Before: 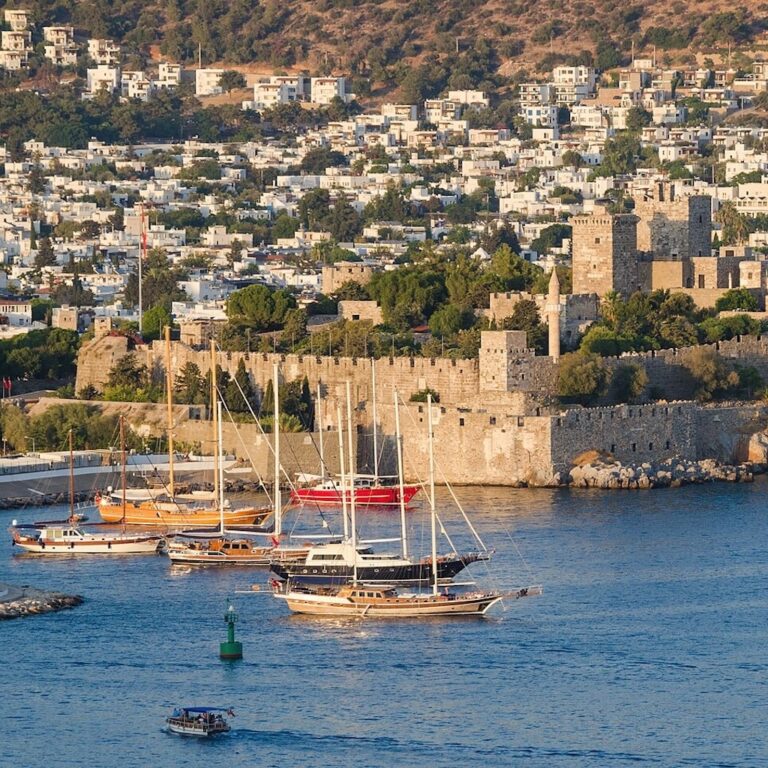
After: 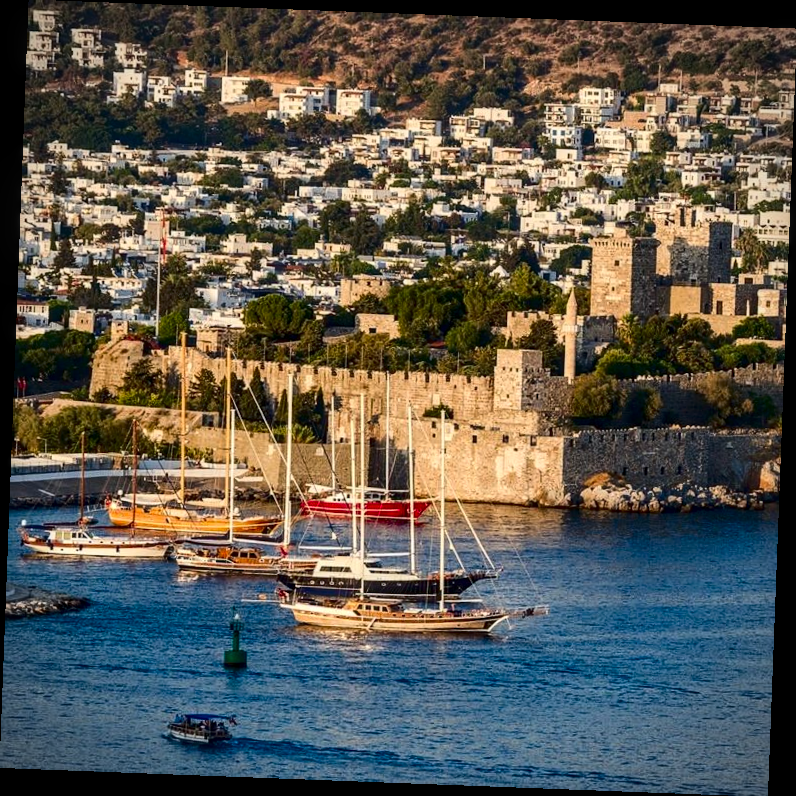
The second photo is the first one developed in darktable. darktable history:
rotate and perspective: rotation 2.17°, automatic cropping off
contrast brightness saturation: contrast 0.22, brightness -0.19, saturation 0.24
local contrast: on, module defaults
vignetting: fall-off start 91.19%
